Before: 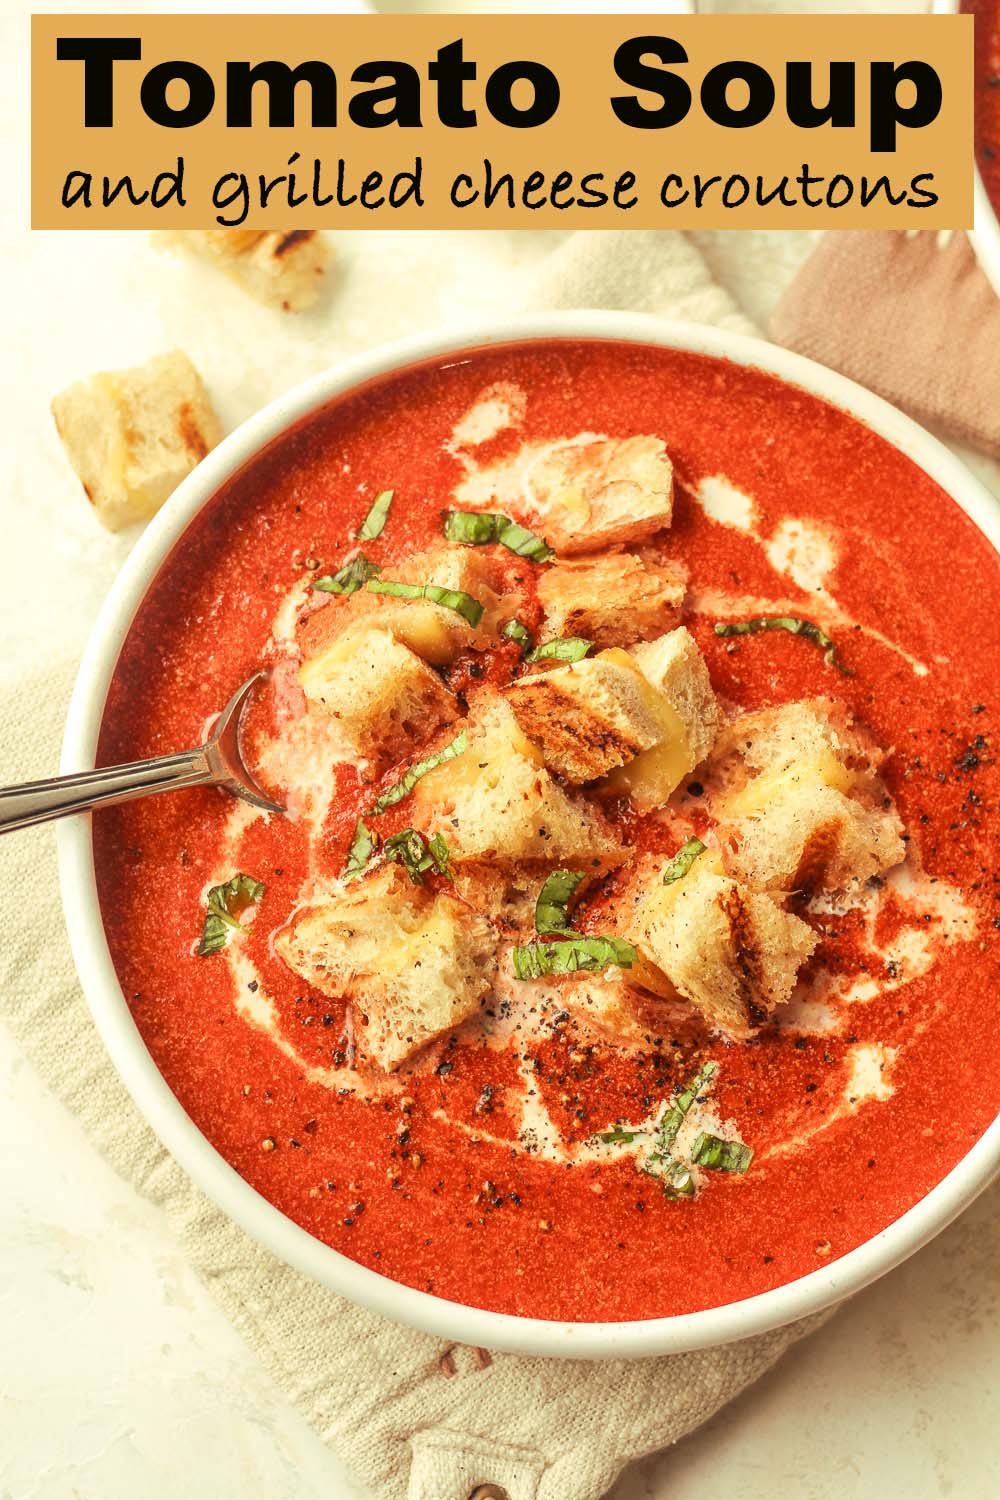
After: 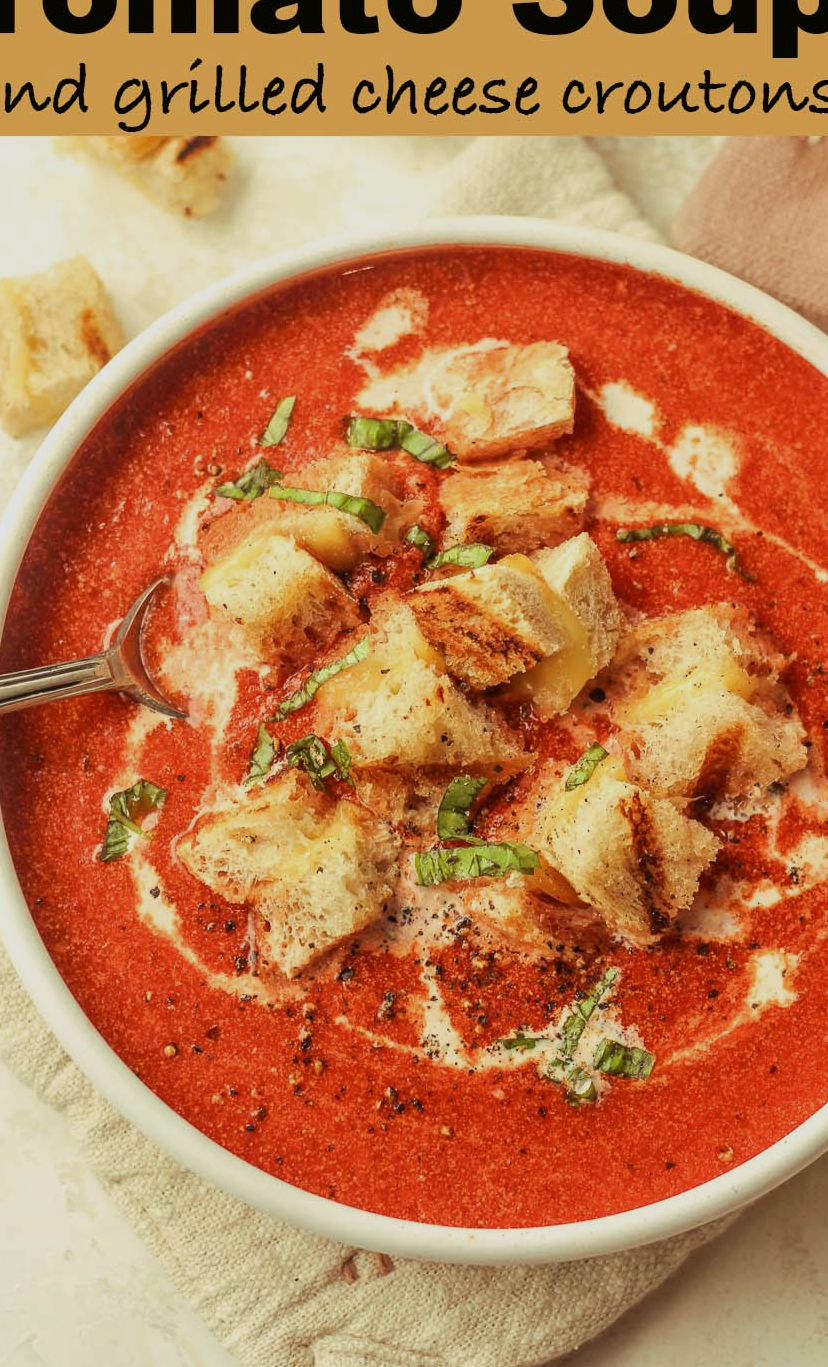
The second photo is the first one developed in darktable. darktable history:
crop: left 9.83%, top 6.323%, right 7.271%, bottom 2.513%
exposure: exposure -0.389 EV, compensate highlight preservation false
